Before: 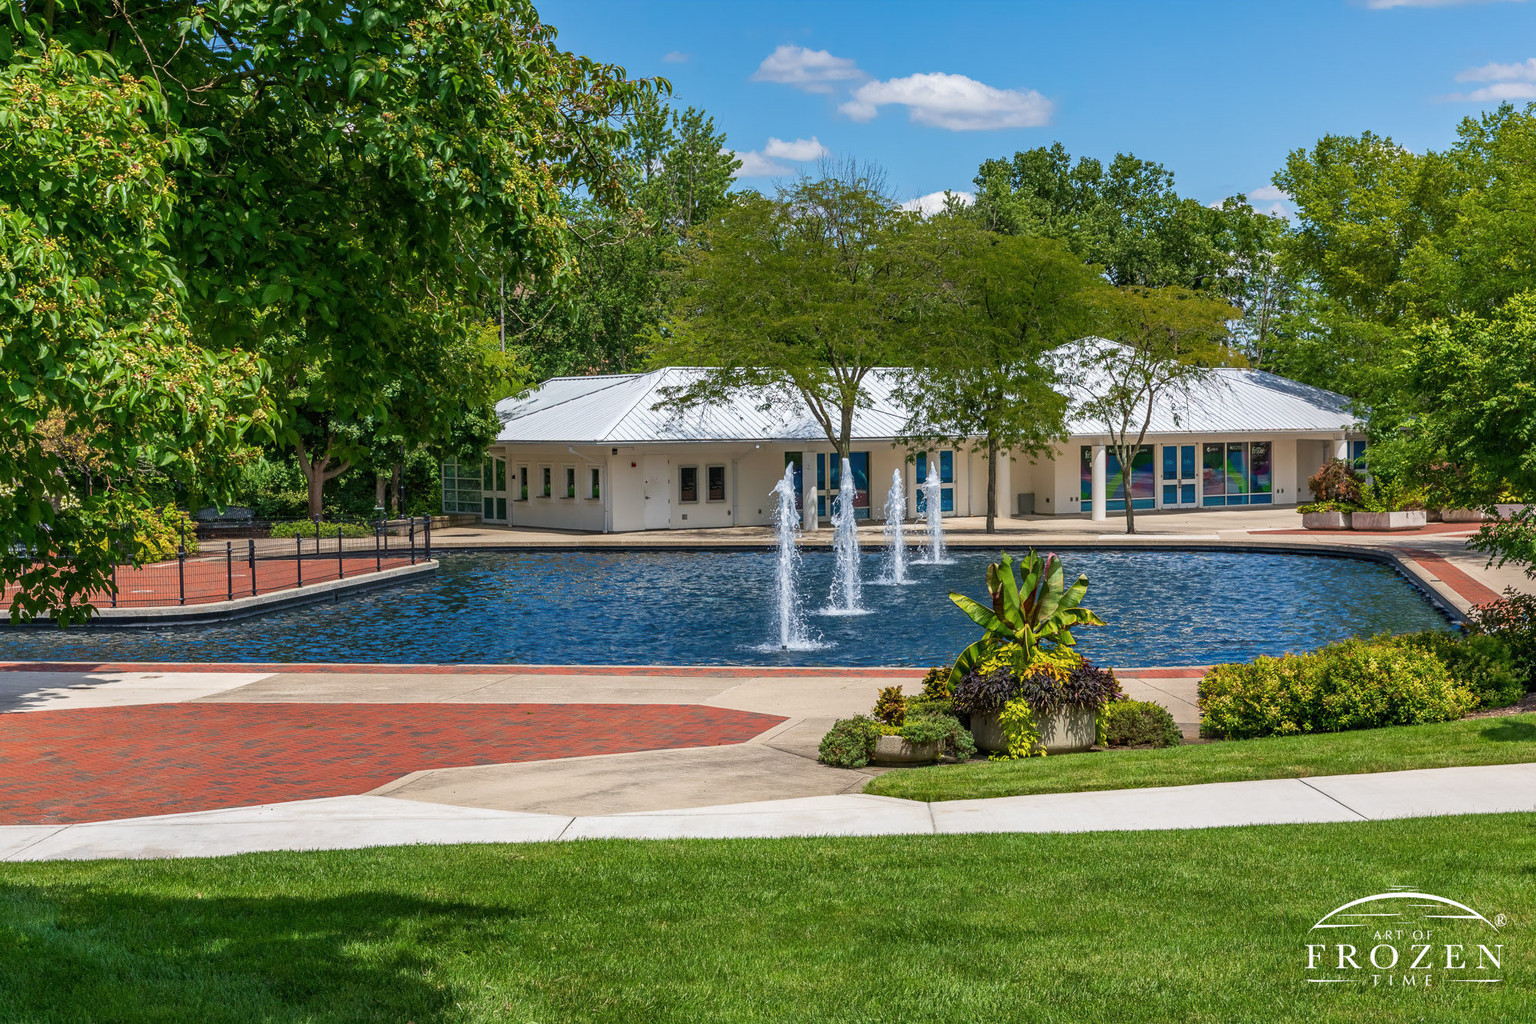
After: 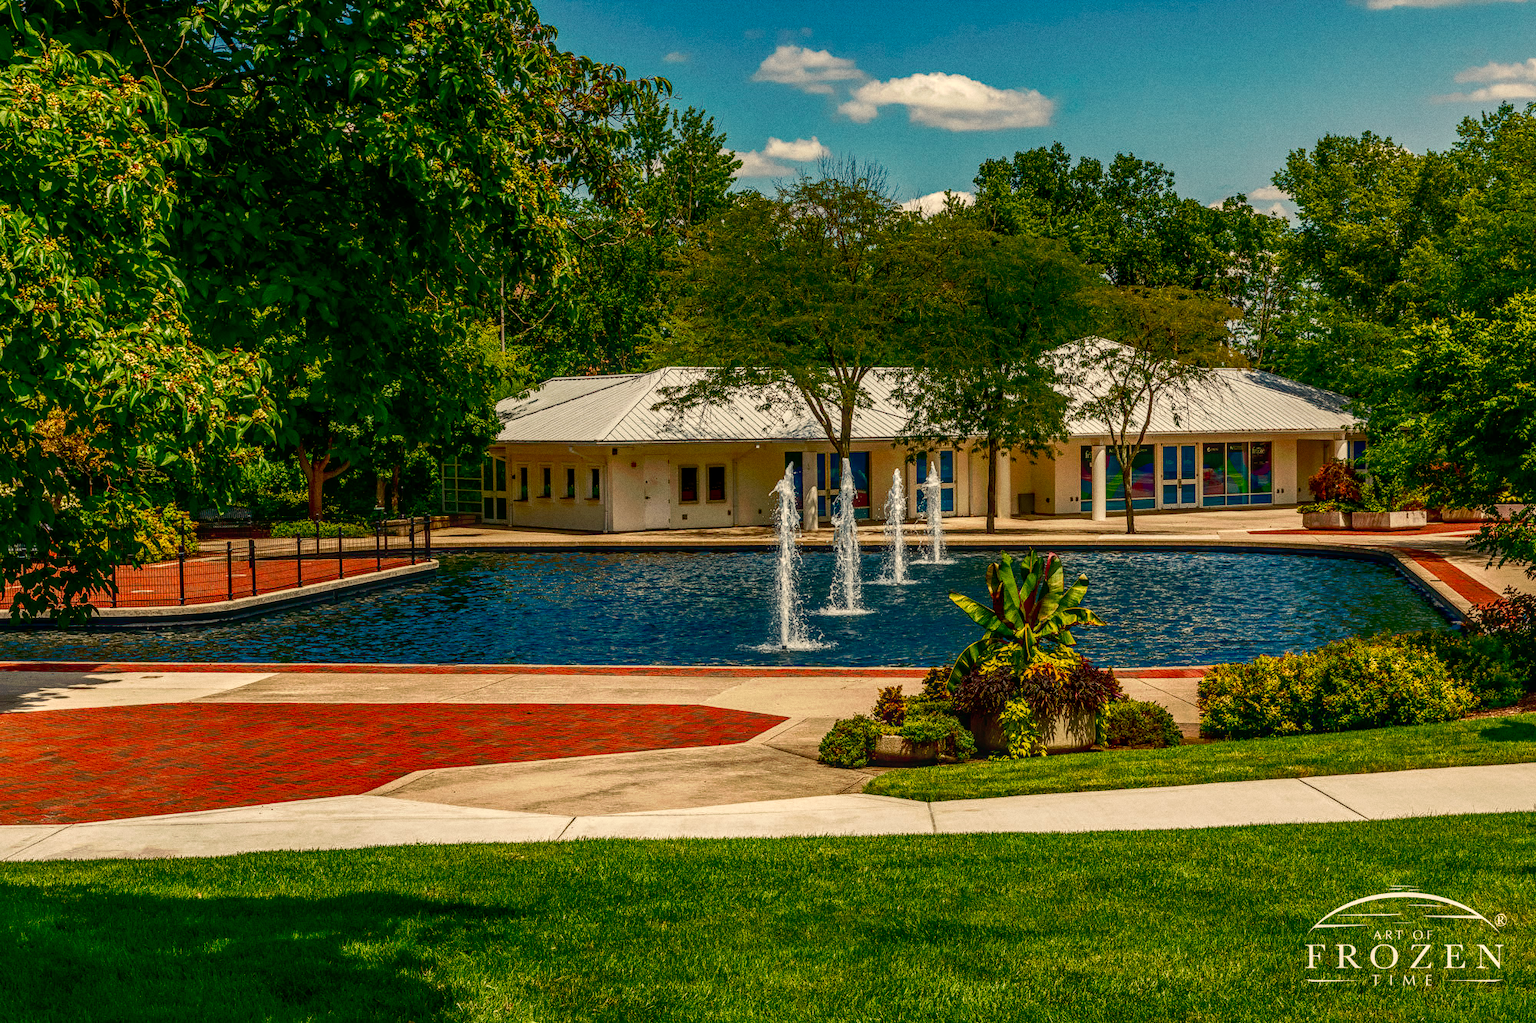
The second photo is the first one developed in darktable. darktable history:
grain: coarseness 0.09 ISO
color correction: highlights b* 3
local contrast: highlights 0%, shadows 0%, detail 133%
contrast brightness saturation: contrast 0.09, brightness -0.59, saturation 0.17
white balance: red 1.123, blue 0.83
tone curve: curves: ch0 [(0, 0) (0.003, 0.013) (0.011, 0.017) (0.025, 0.035) (0.044, 0.093) (0.069, 0.146) (0.1, 0.179) (0.136, 0.243) (0.177, 0.294) (0.224, 0.332) (0.277, 0.412) (0.335, 0.454) (0.399, 0.531) (0.468, 0.611) (0.543, 0.669) (0.623, 0.738) (0.709, 0.823) (0.801, 0.881) (0.898, 0.951) (1, 1)], preserve colors none
